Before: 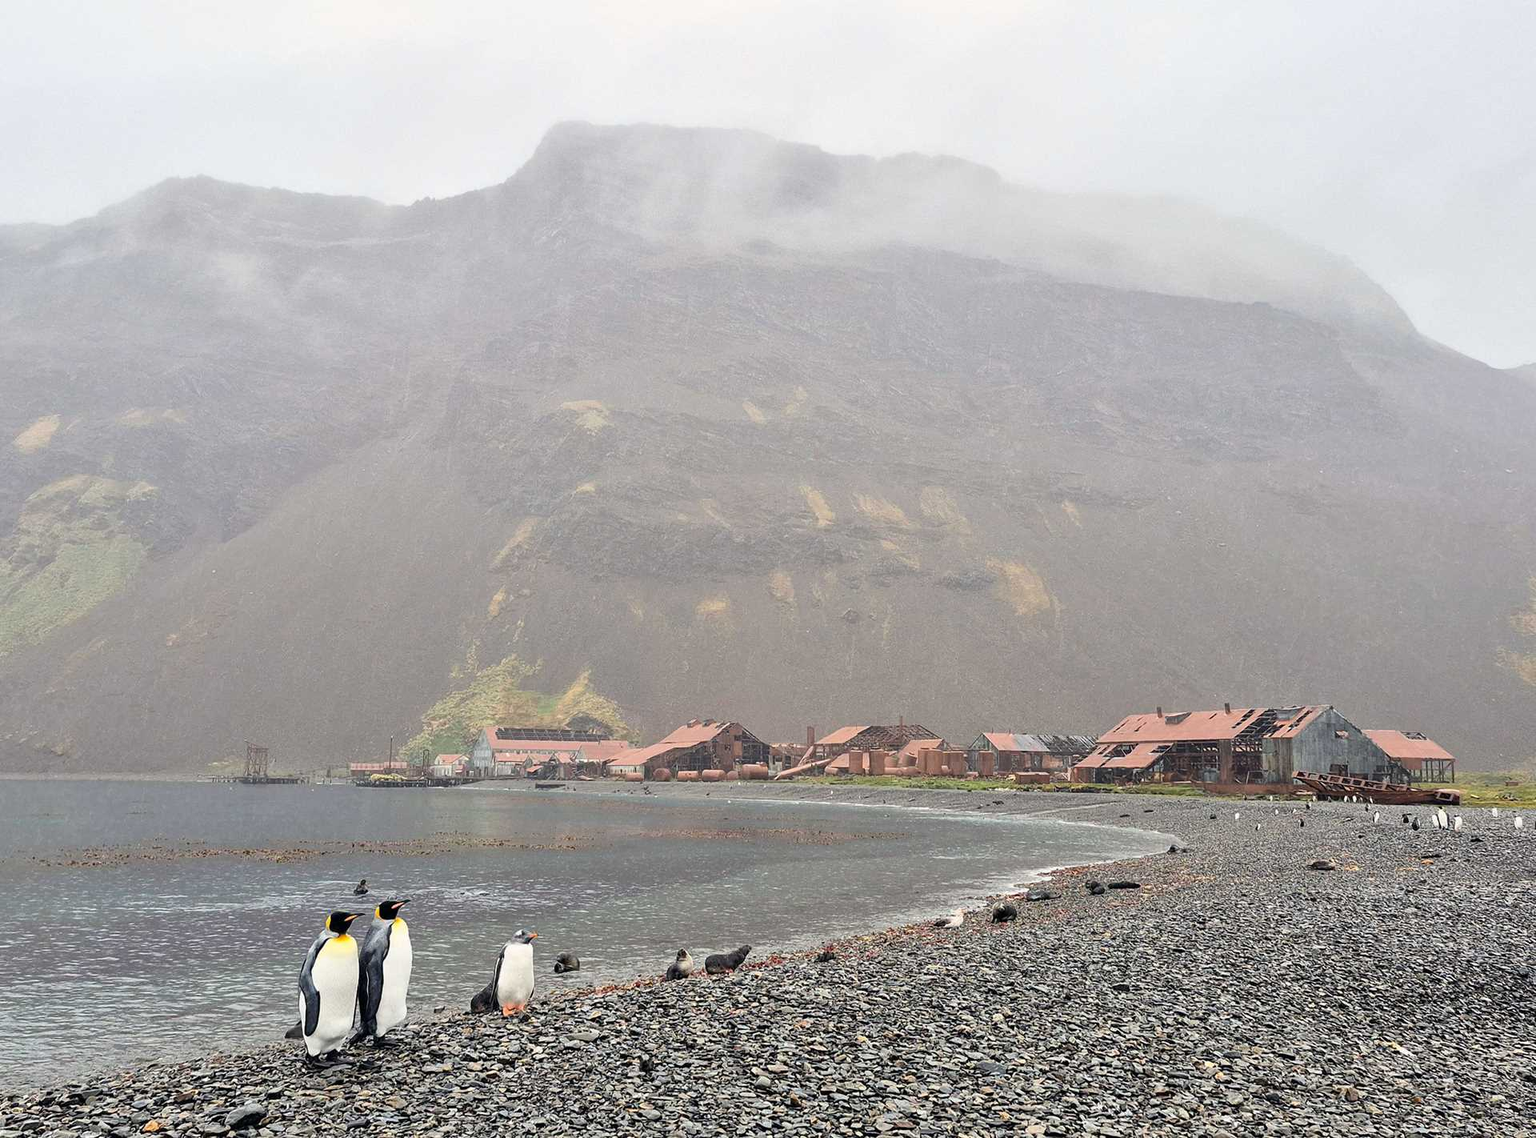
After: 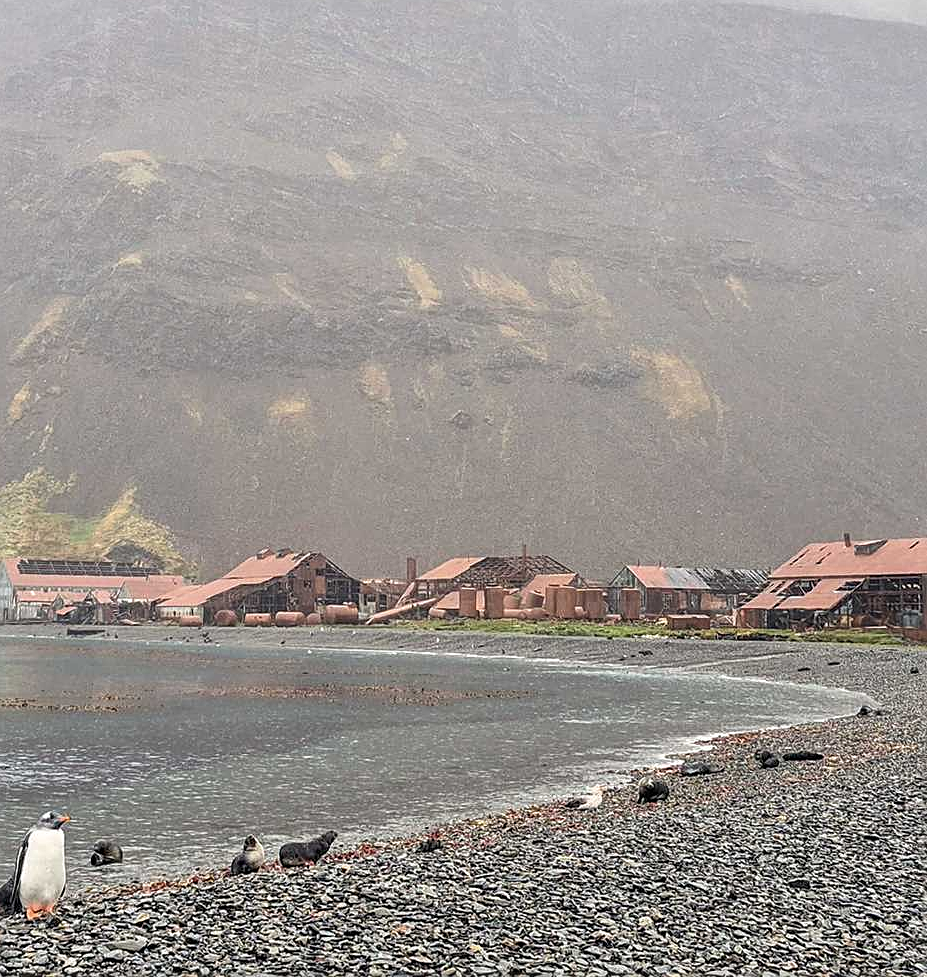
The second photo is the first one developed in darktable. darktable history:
local contrast: on, module defaults
sharpen: on, module defaults
crop: left 31.379%, top 24.658%, right 20.326%, bottom 6.628%
